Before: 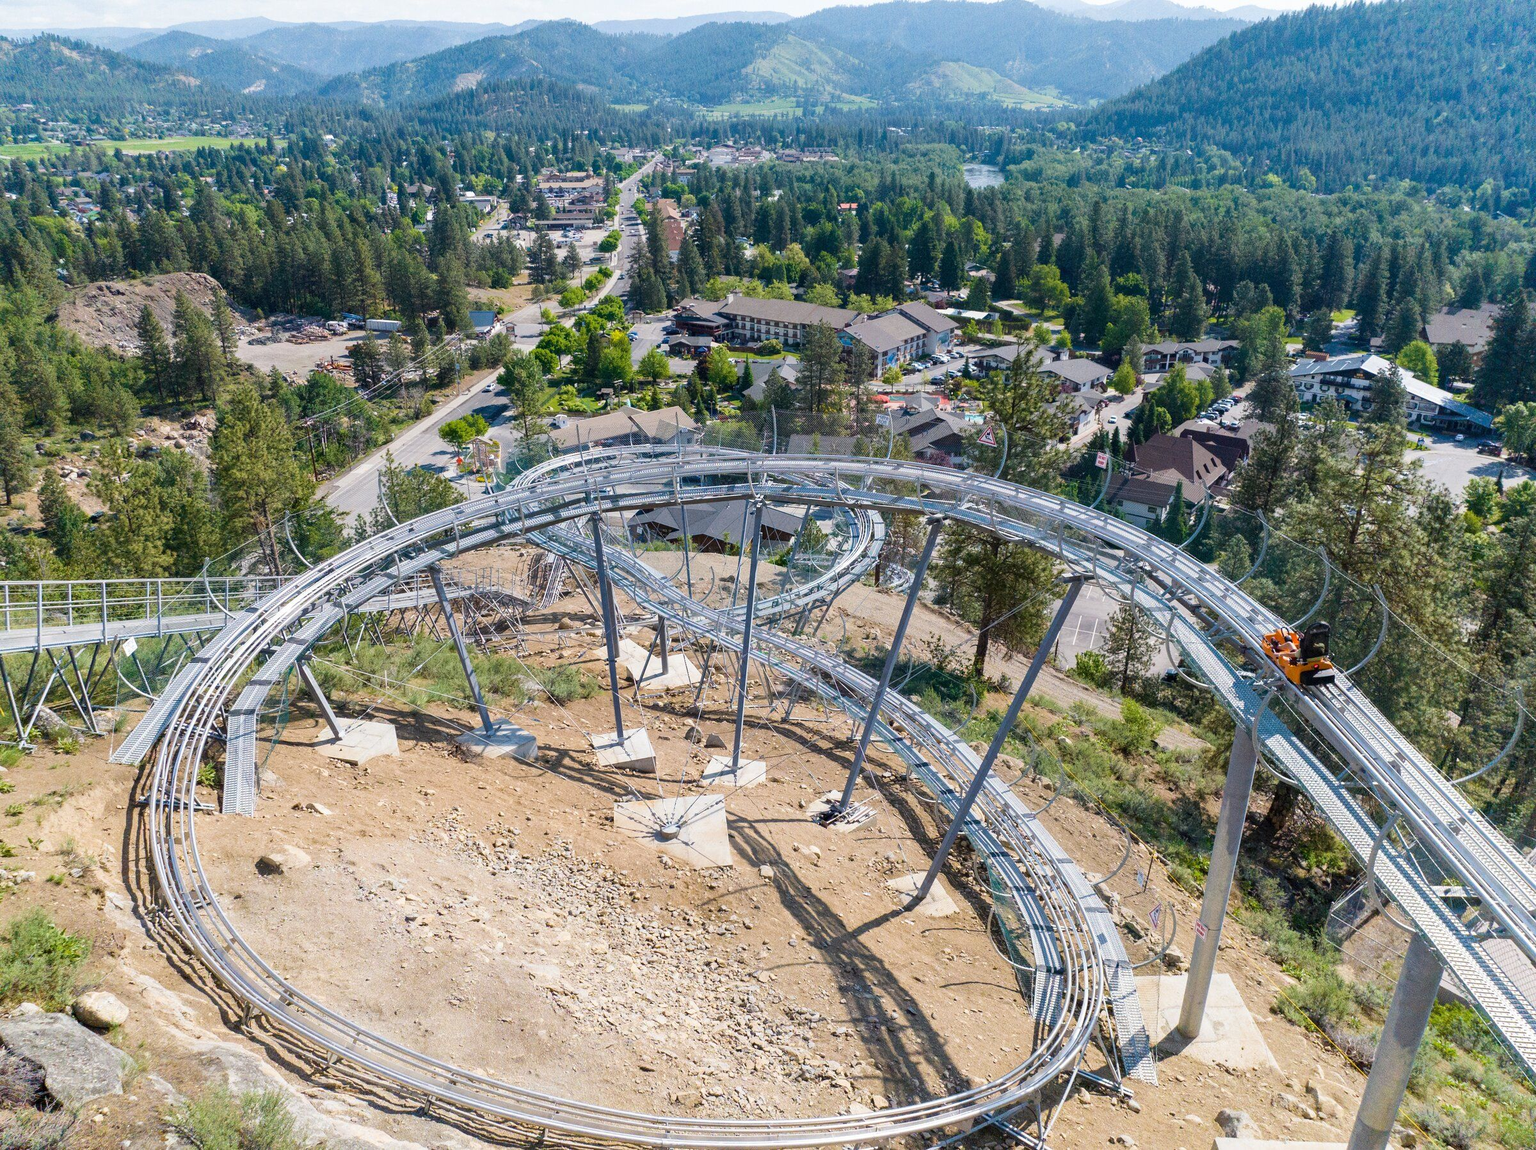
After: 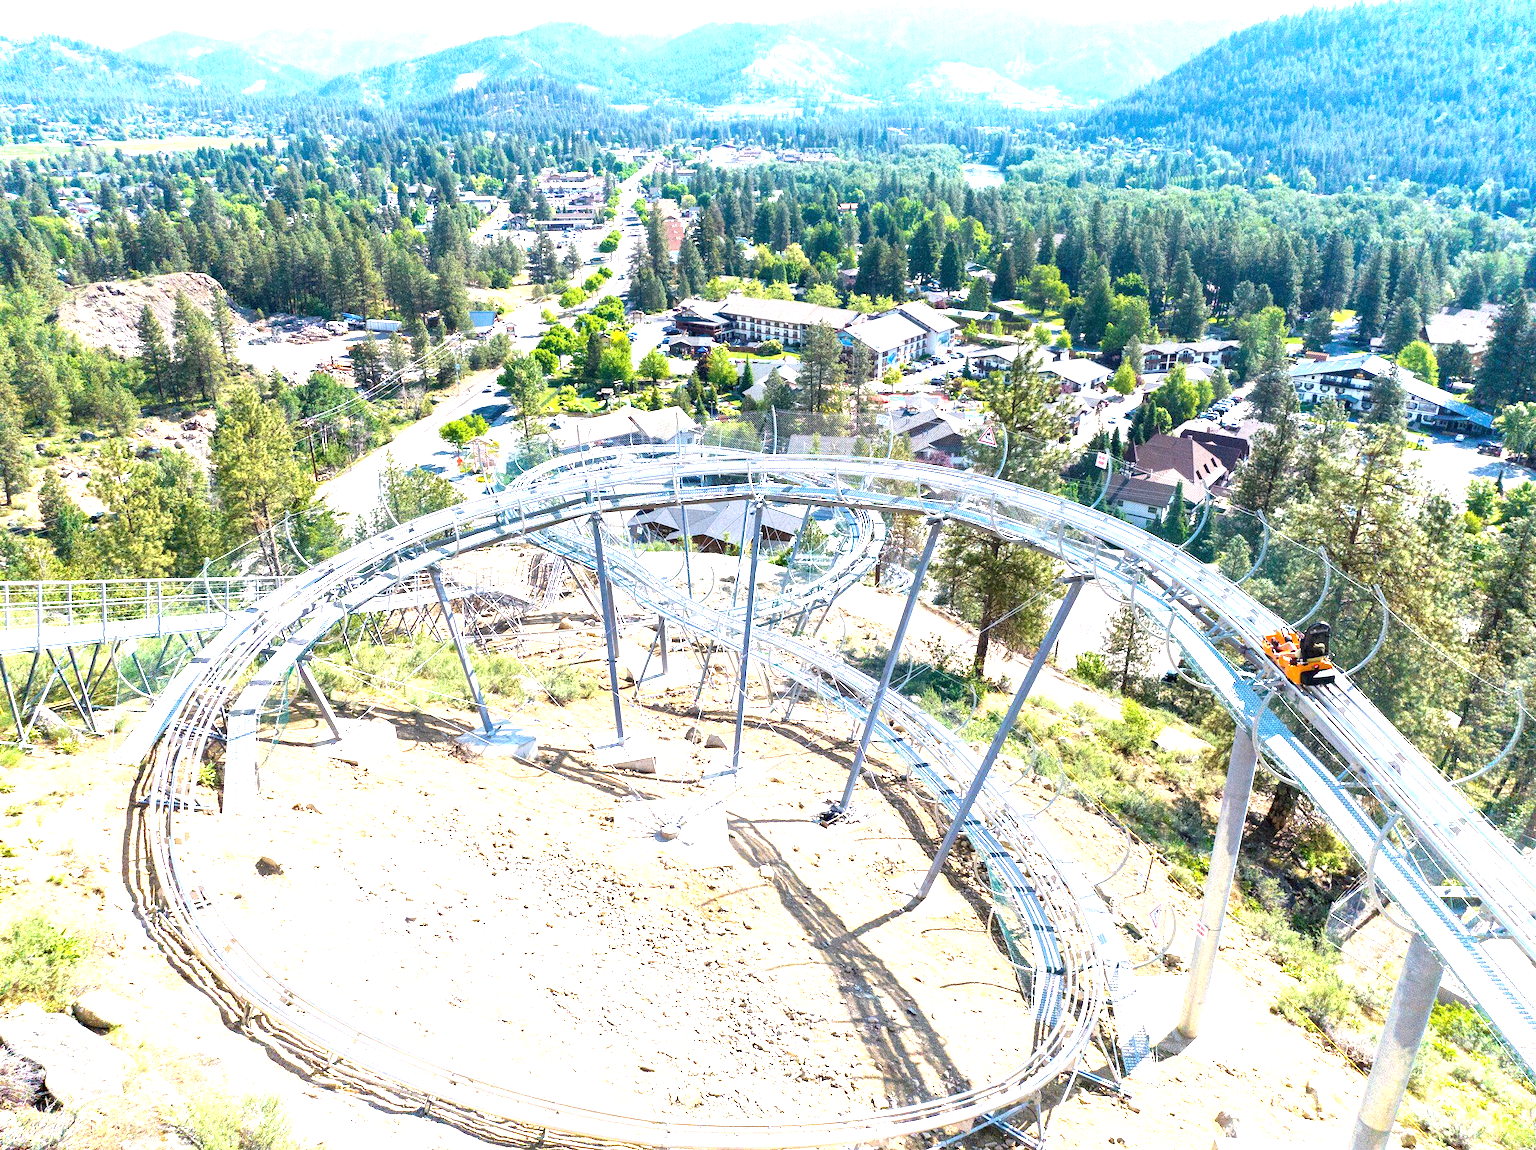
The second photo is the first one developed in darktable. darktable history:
exposure: black level correction 0.001, exposure 1.732 EV, compensate highlight preservation false
